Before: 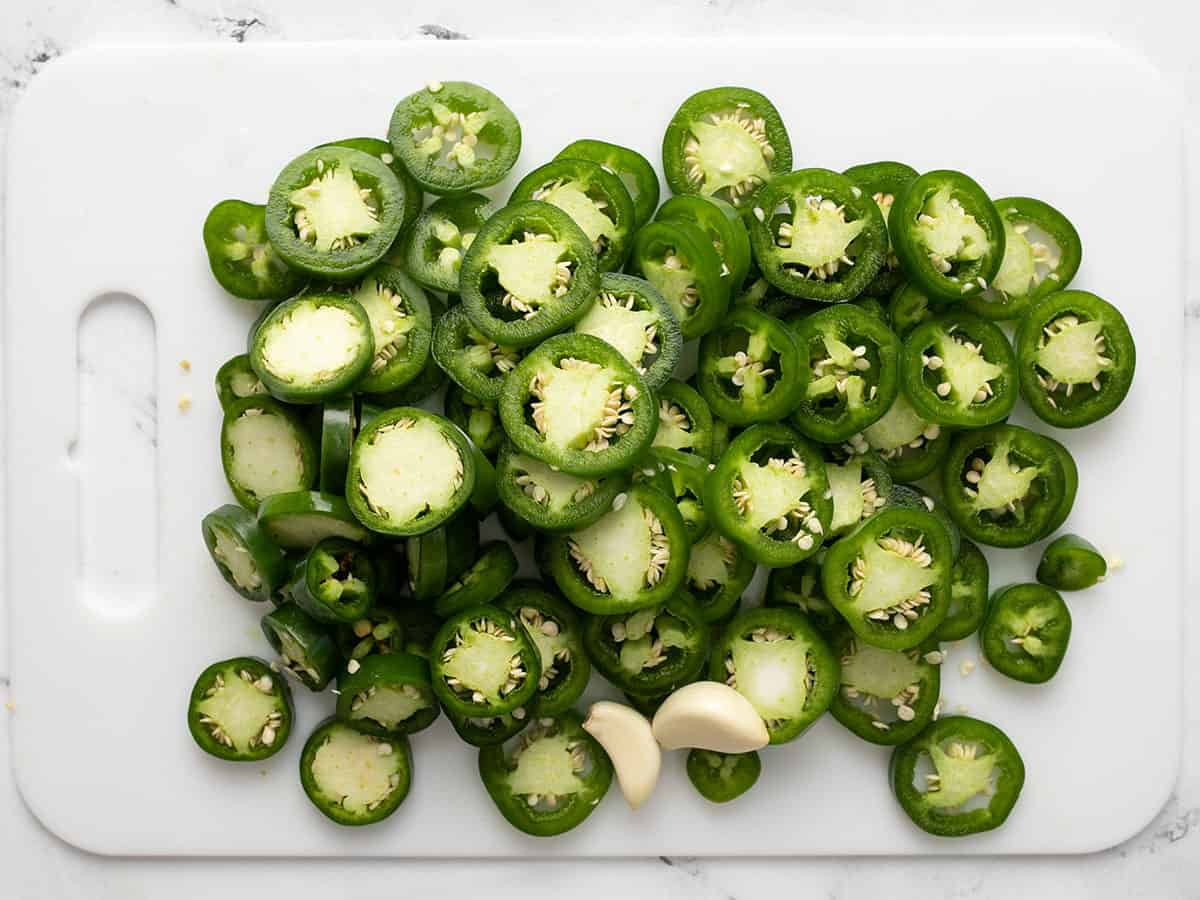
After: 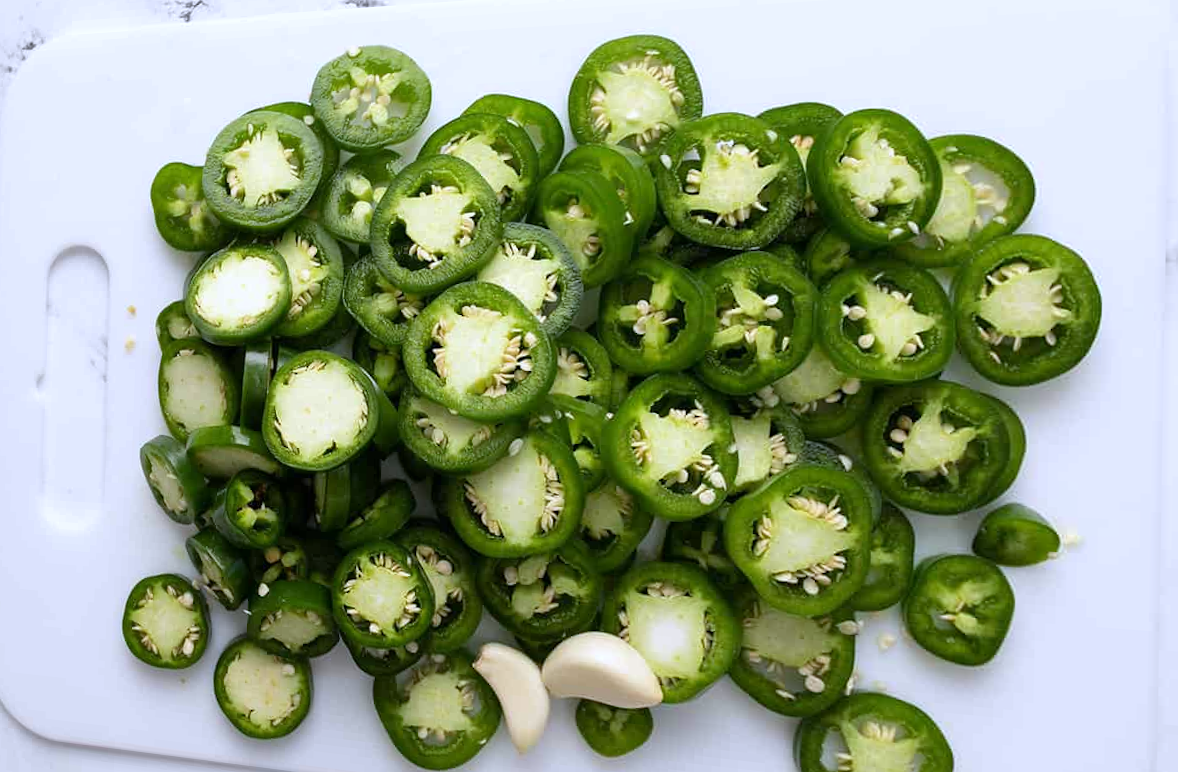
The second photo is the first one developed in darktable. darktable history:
rotate and perspective: rotation 1.69°, lens shift (vertical) -0.023, lens shift (horizontal) -0.291, crop left 0.025, crop right 0.988, crop top 0.092, crop bottom 0.842
white balance: red 0.967, blue 1.119, emerald 0.756
